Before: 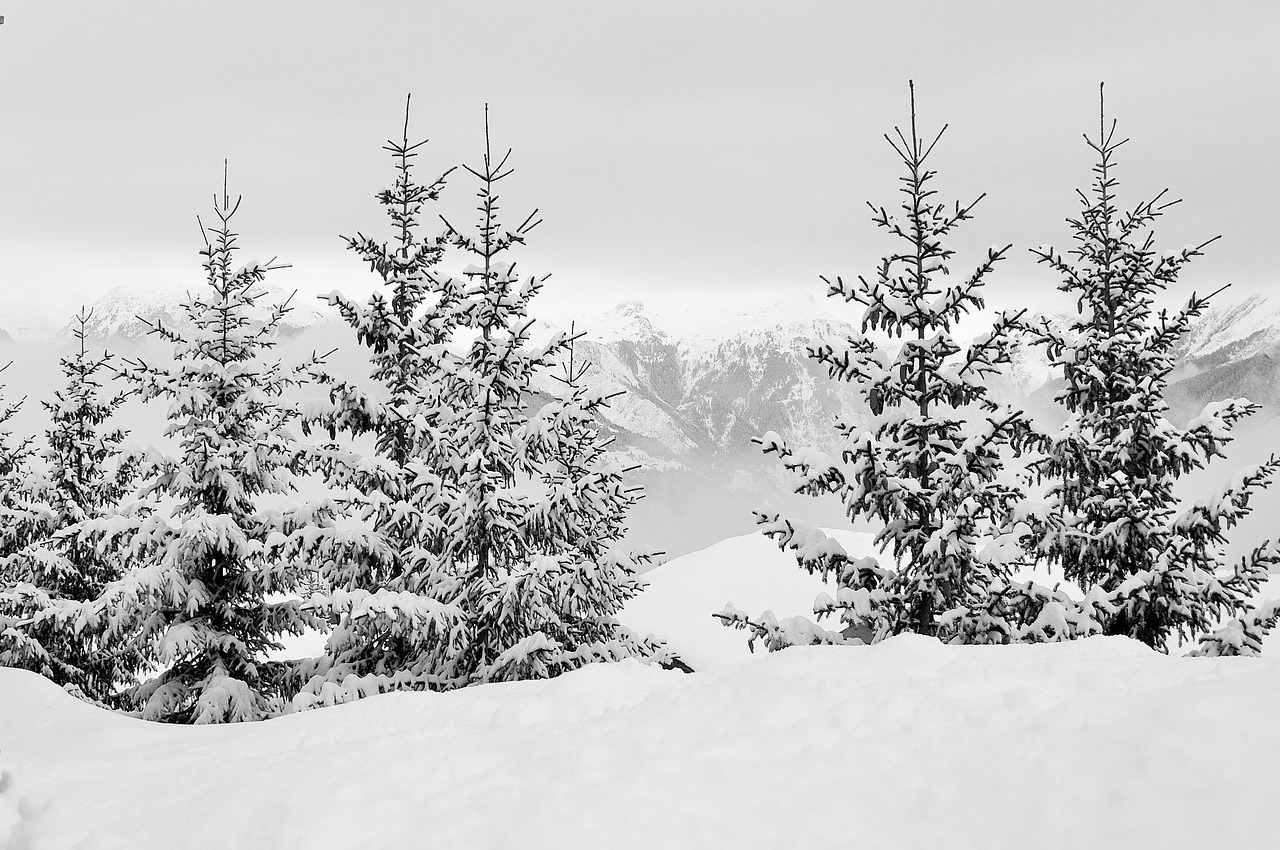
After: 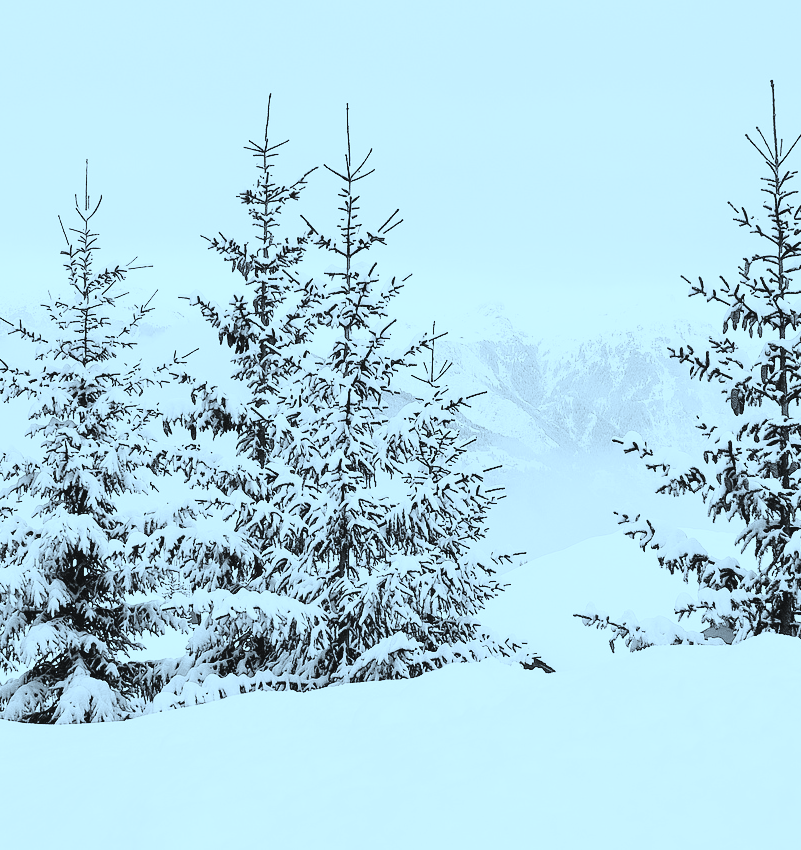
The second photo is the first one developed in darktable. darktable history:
color correction: highlights a* -10.73, highlights b* -19.7
crop: left 10.882%, right 26.47%
base curve: curves: ch0 [(0, 0) (0.032, 0.037) (0.105, 0.228) (0.435, 0.76) (0.856, 0.983) (1, 1)], preserve colors none
contrast brightness saturation: contrast -0.097, saturation -0.094
